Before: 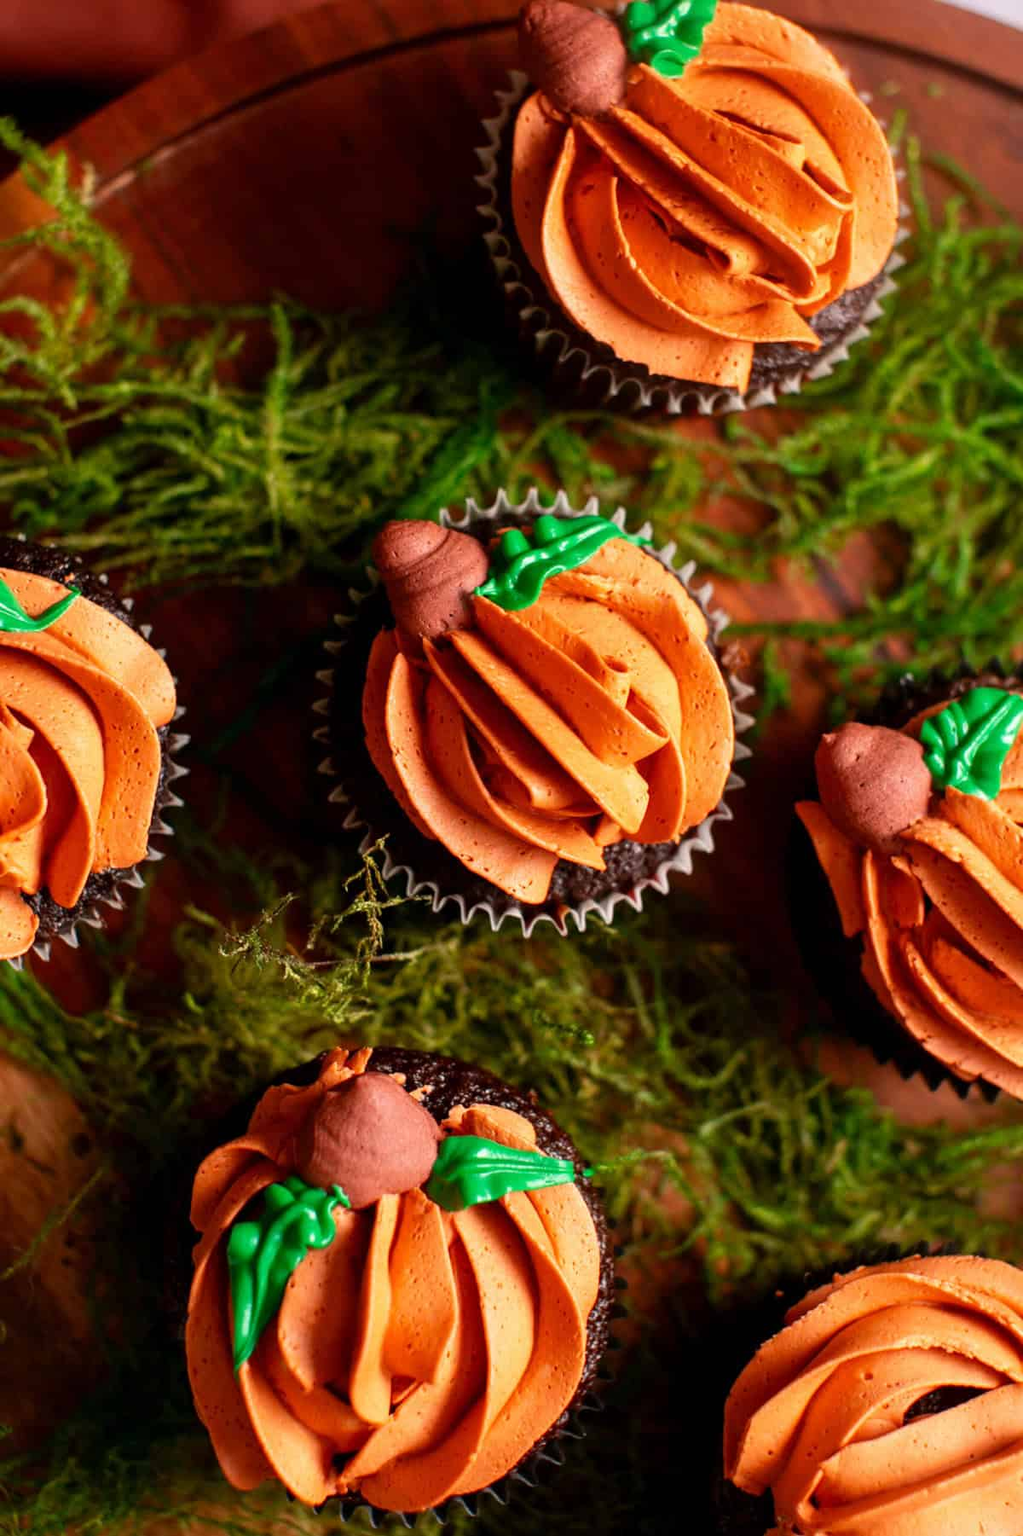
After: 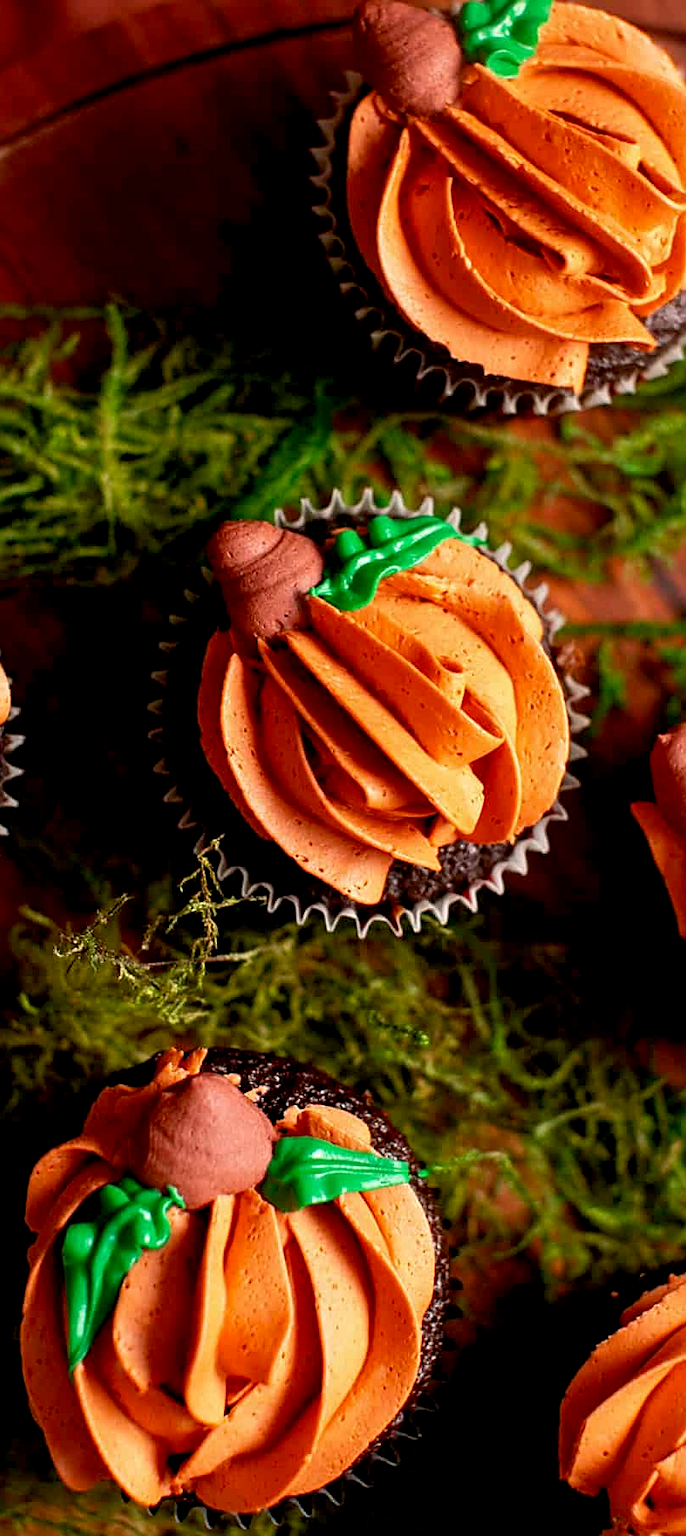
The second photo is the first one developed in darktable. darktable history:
crop and rotate: left 16.229%, right 16.717%
sharpen: on, module defaults
exposure: black level correction 0.007, compensate highlight preservation false
